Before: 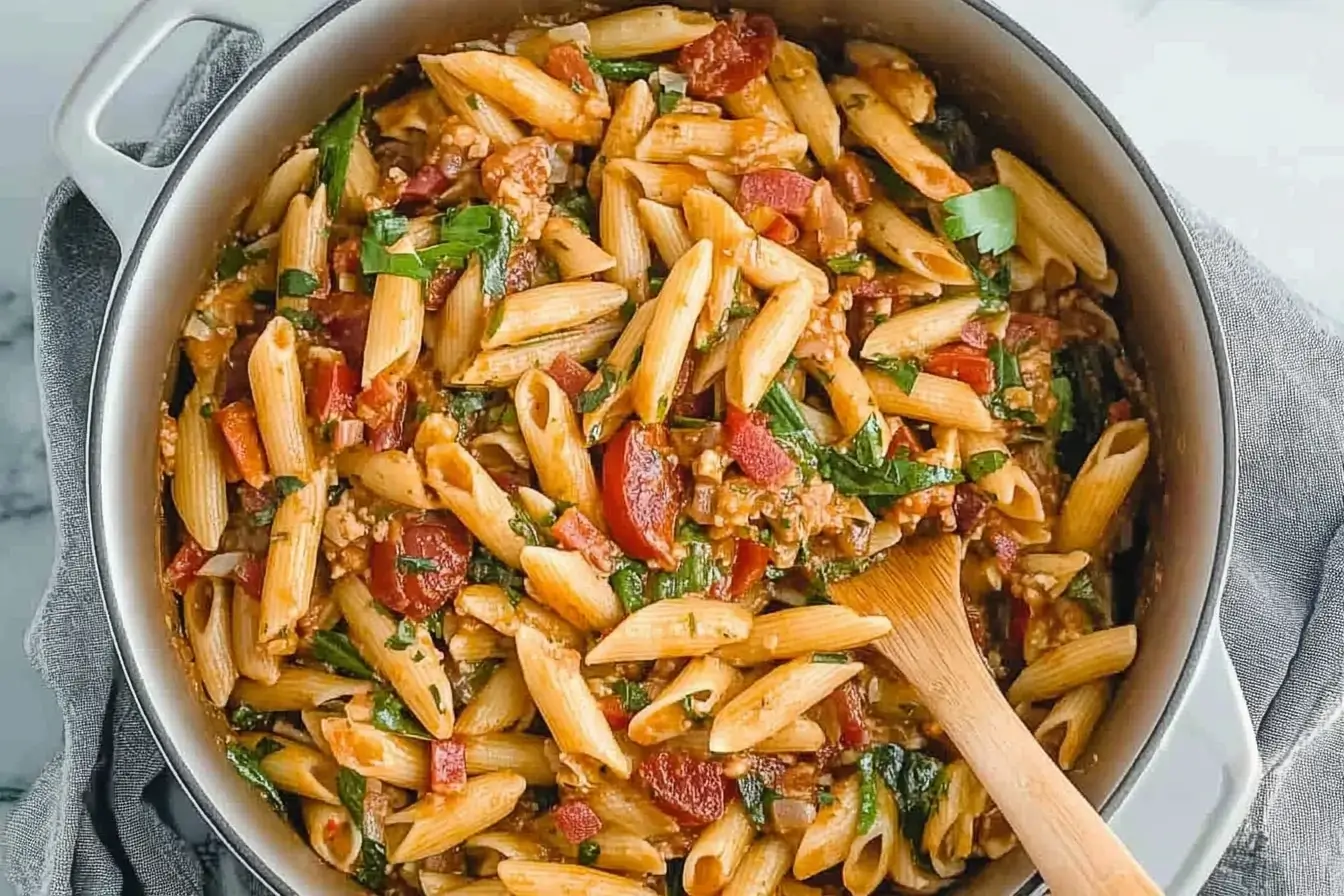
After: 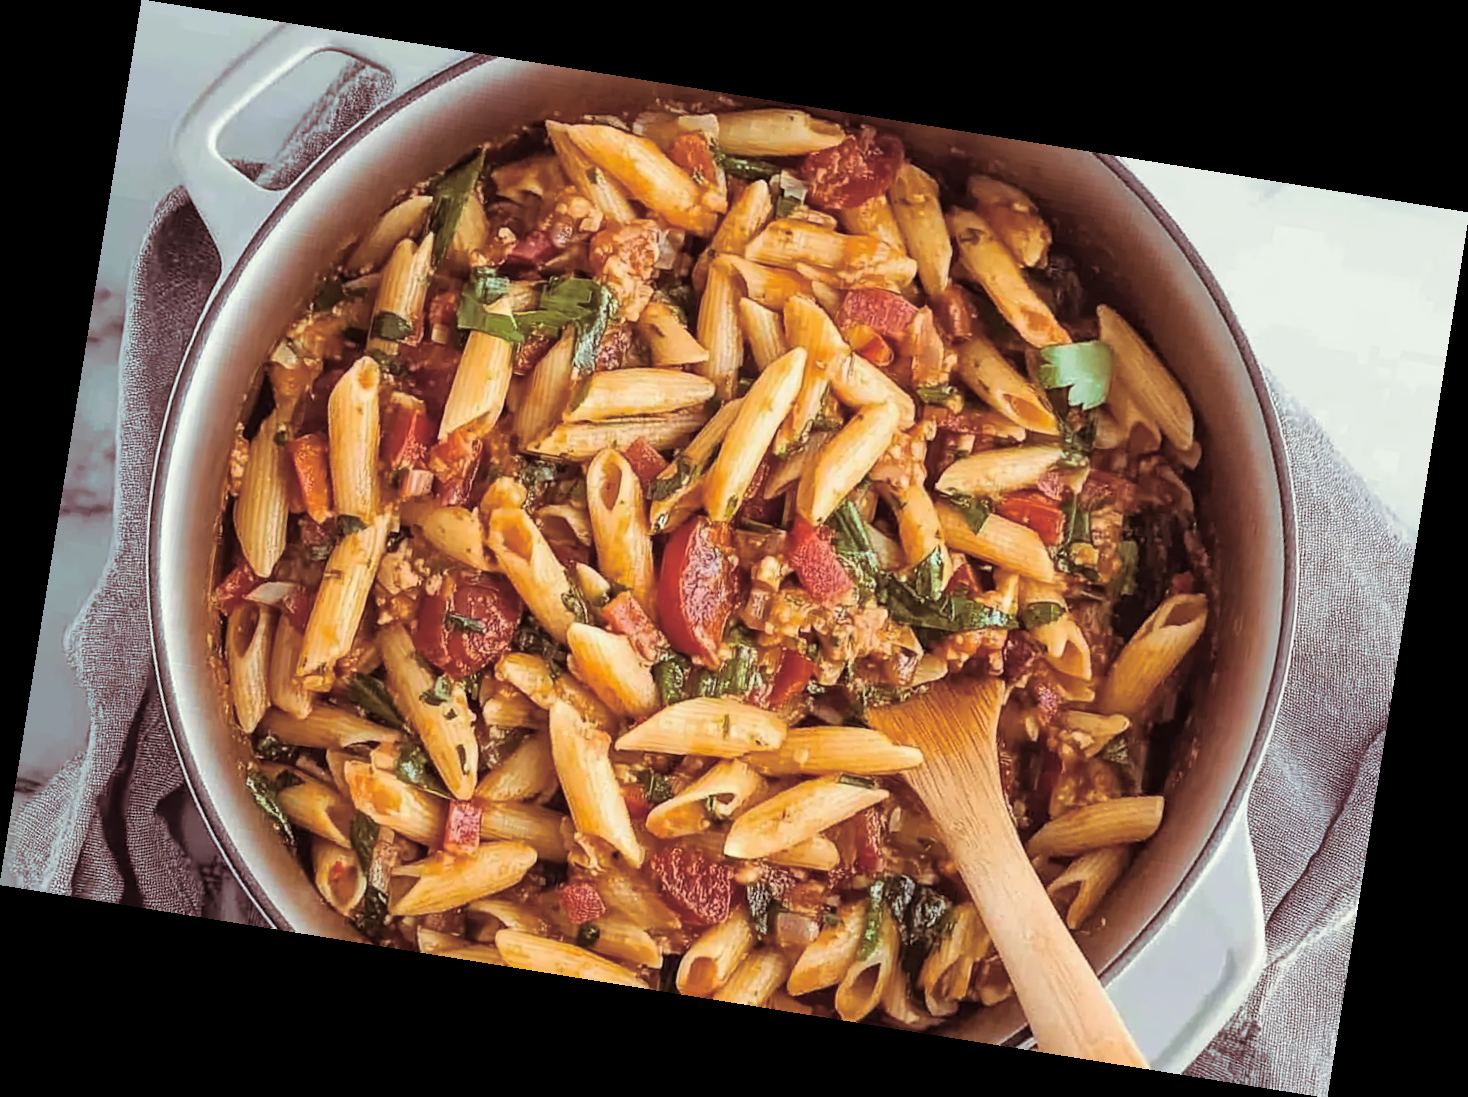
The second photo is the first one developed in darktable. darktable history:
split-toning: shadows › hue 360°
color correction: highlights a* -0.182, highlights b* -0.124
rotate and perspective: rotation 9.12°, automatic cropping off
